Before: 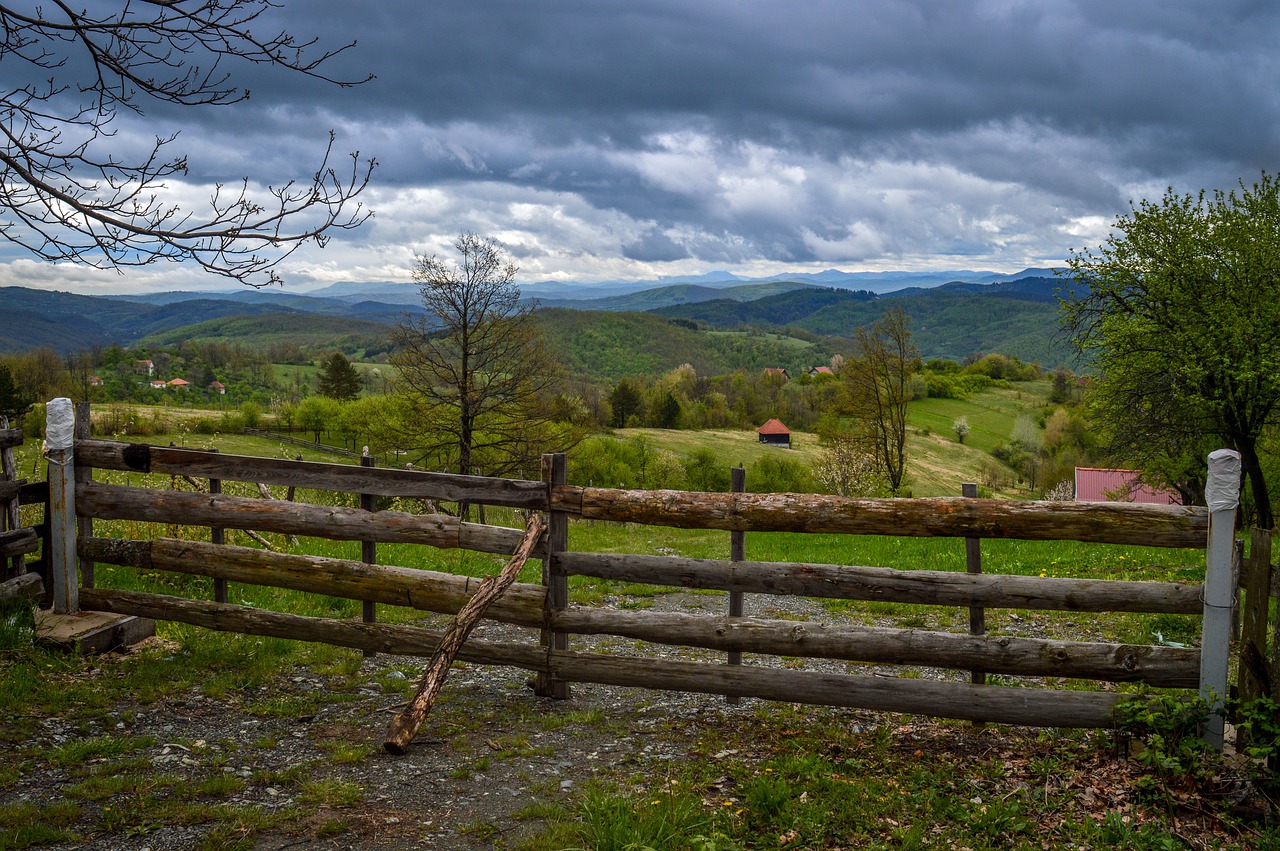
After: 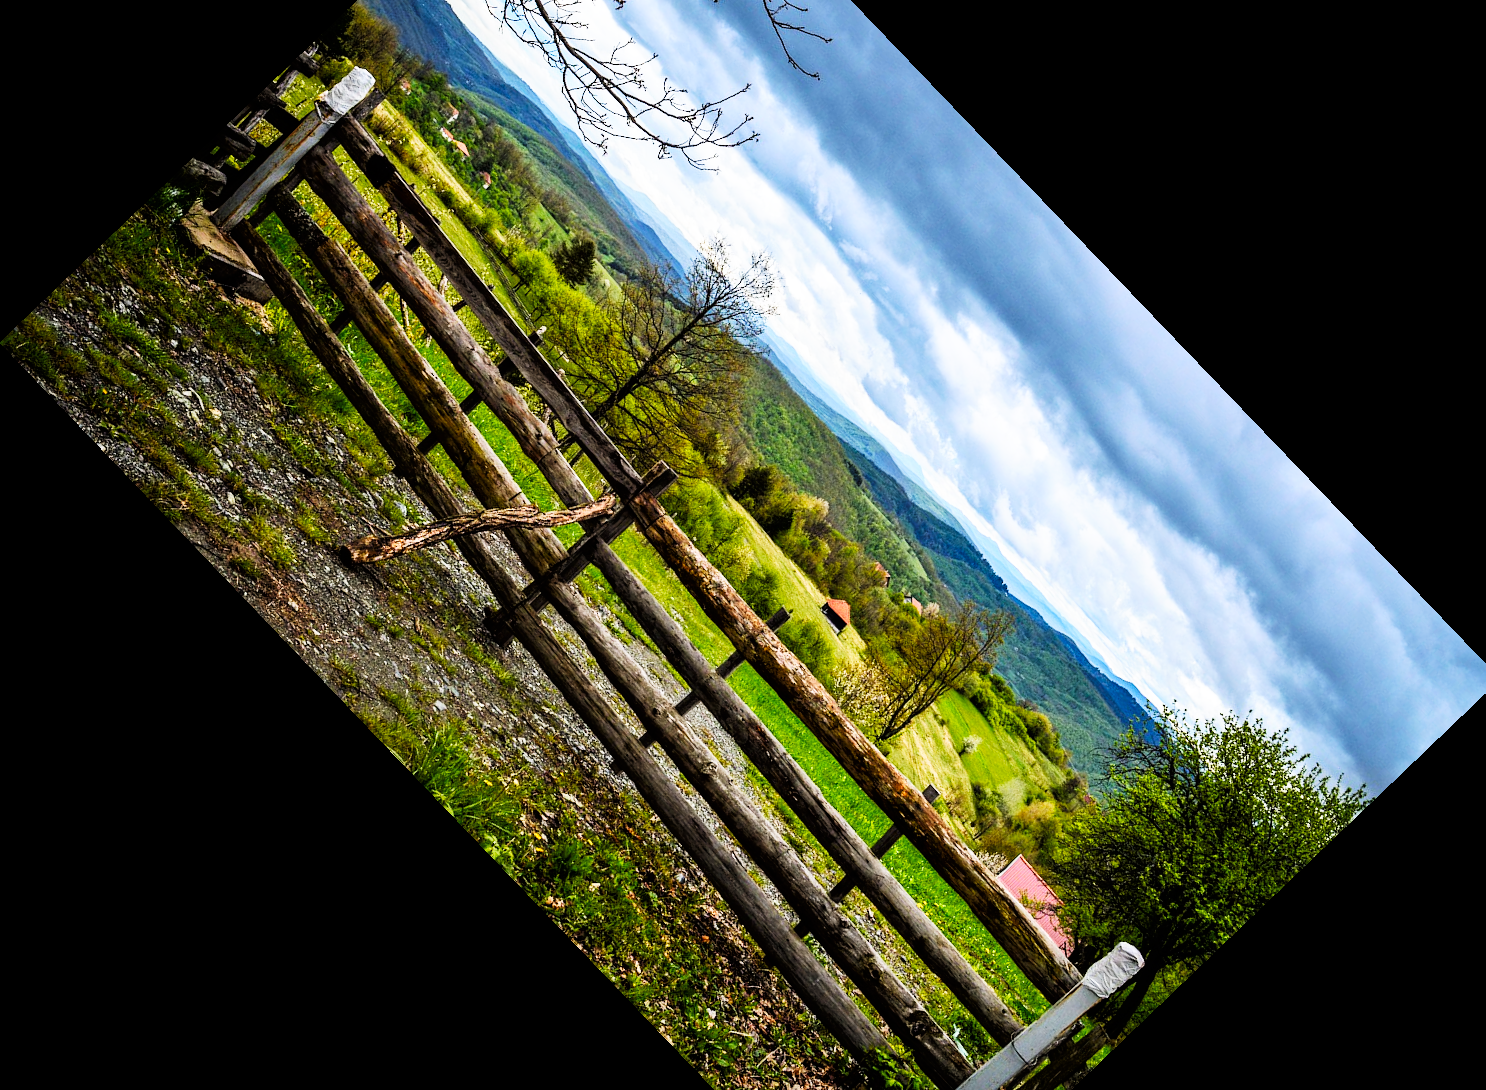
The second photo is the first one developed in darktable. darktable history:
crop and rotate: angle -46.26°, top 16.234%, right 0.912%, bottom 11.704%
tone curve: curves: ch0 [(0, 0) (0.118, 0.034) (0.182, 0.124) (0.265, 0.214) (0.504, 0.508) (0.783, 0.825) (1, 1)], color space Lab, linked channels, preserve colors none
base curve: curves: ch0 [(0, 0) (0.007, 0.004) (0.027, 0.03) (0.046, 0.07) (0.207, 0.54) (0.442, 0.872) (0.673, 0.972) (1, 1)], preserve colors none
